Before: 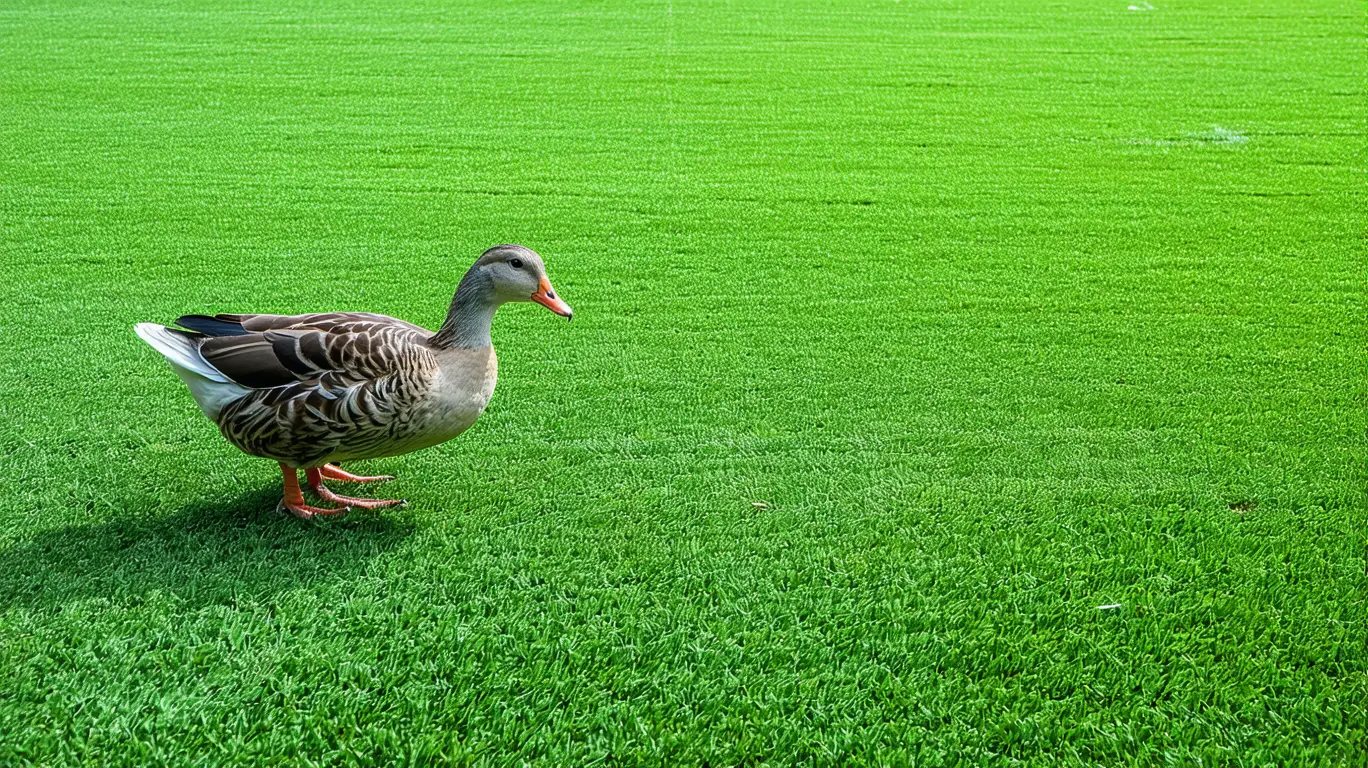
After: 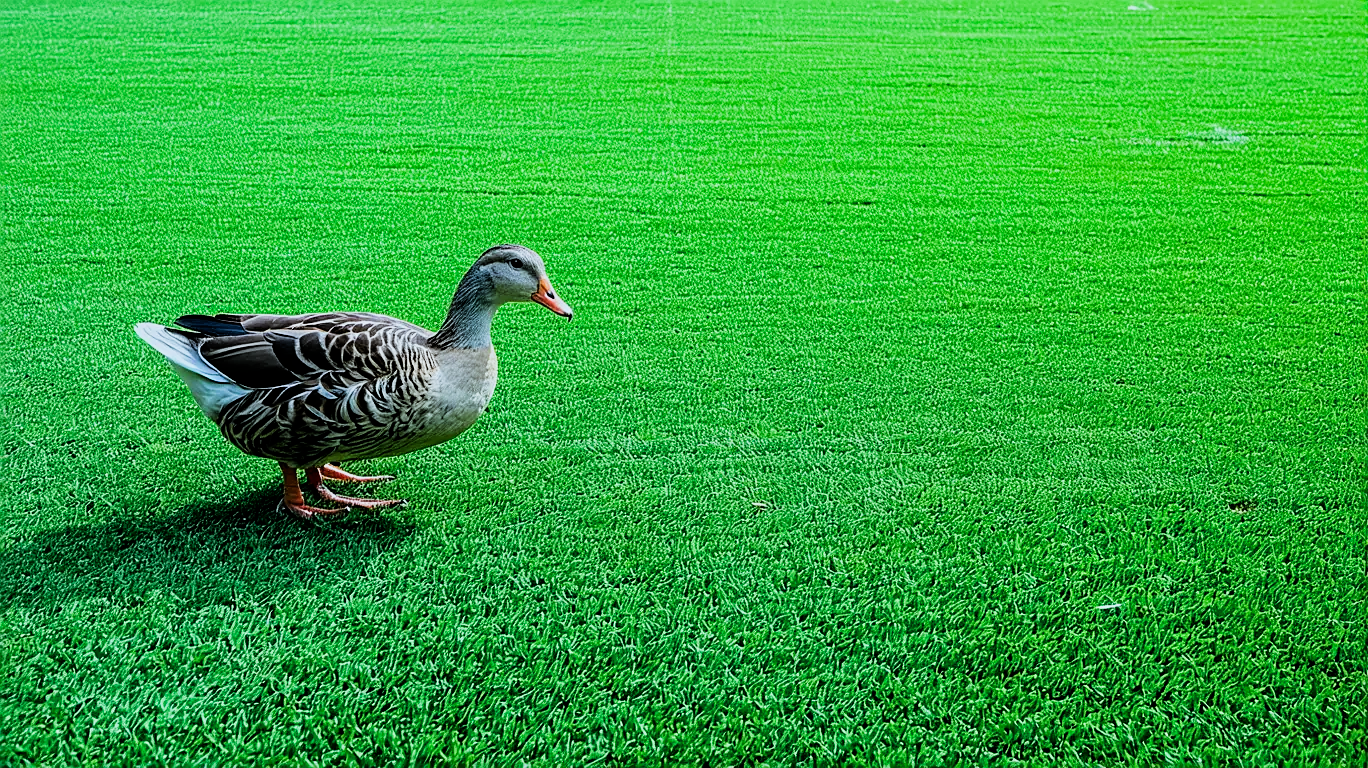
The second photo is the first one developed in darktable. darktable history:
filmic rgb: black relative exposure -5.06 EV, white relative exposure 3.99 EV, hardness 2.91, contrast 1.301, highlights saturation mix -29.83%
color calibration: illuminant F (fluorescent), F source F9 (Cool White Deluxe 4150 K) – high CRI, x 0.374, y 0.373, temperature 4163.73 K
contrast brightness saturation: contrast 0.036, saturation 0.156
sharpen: on, module defaults
